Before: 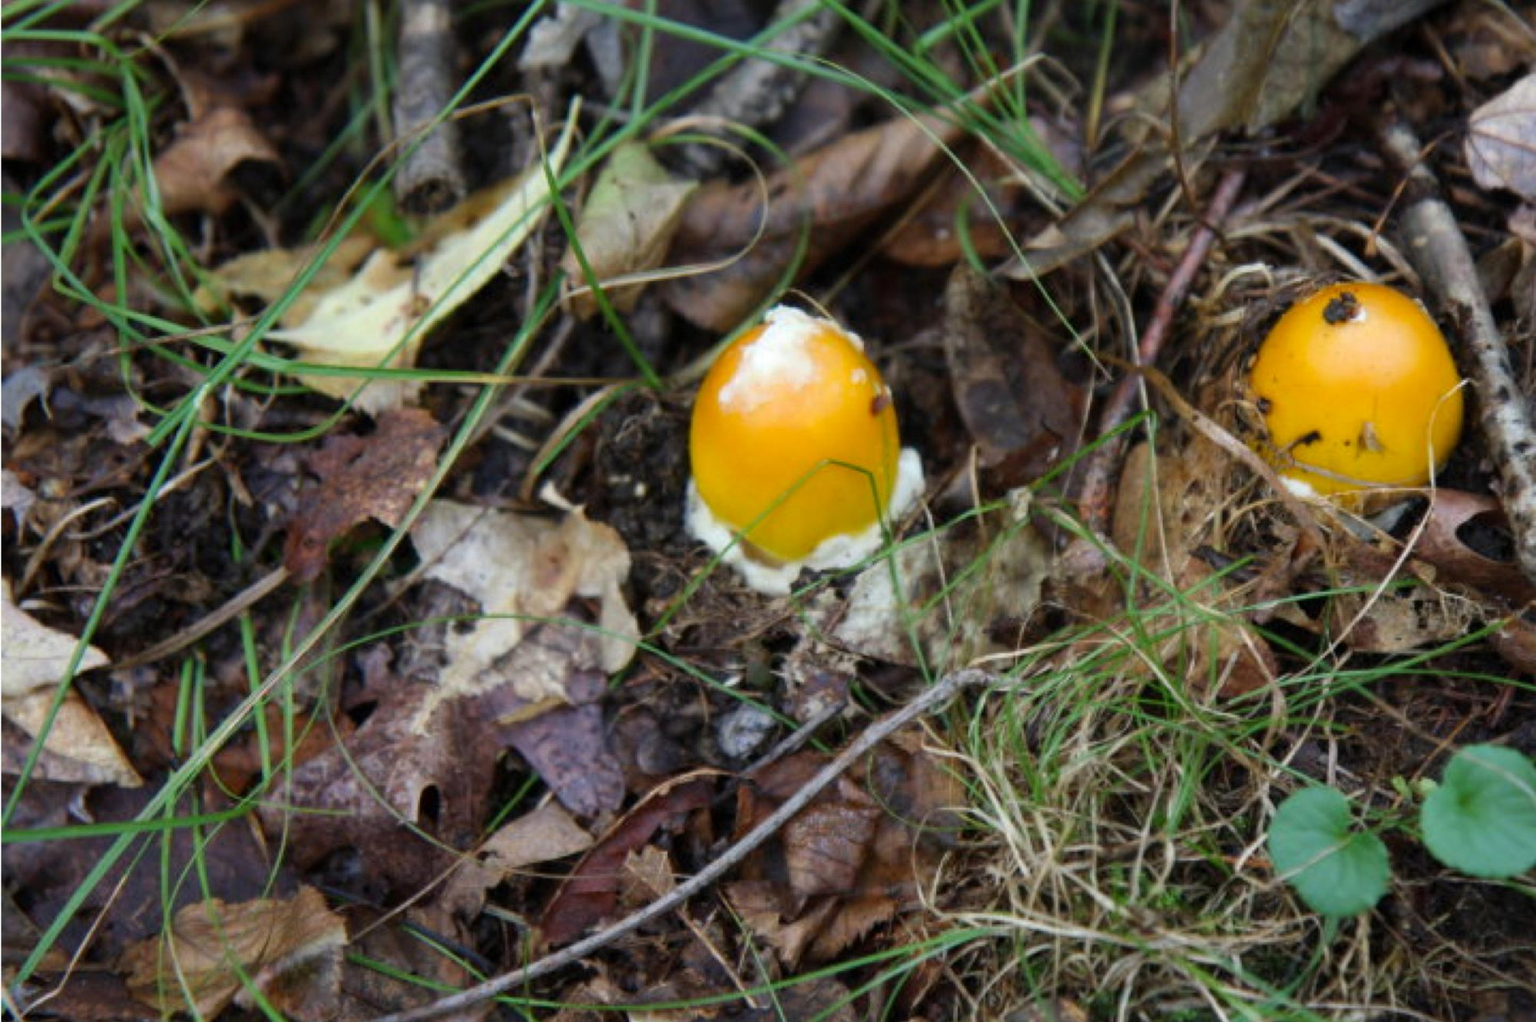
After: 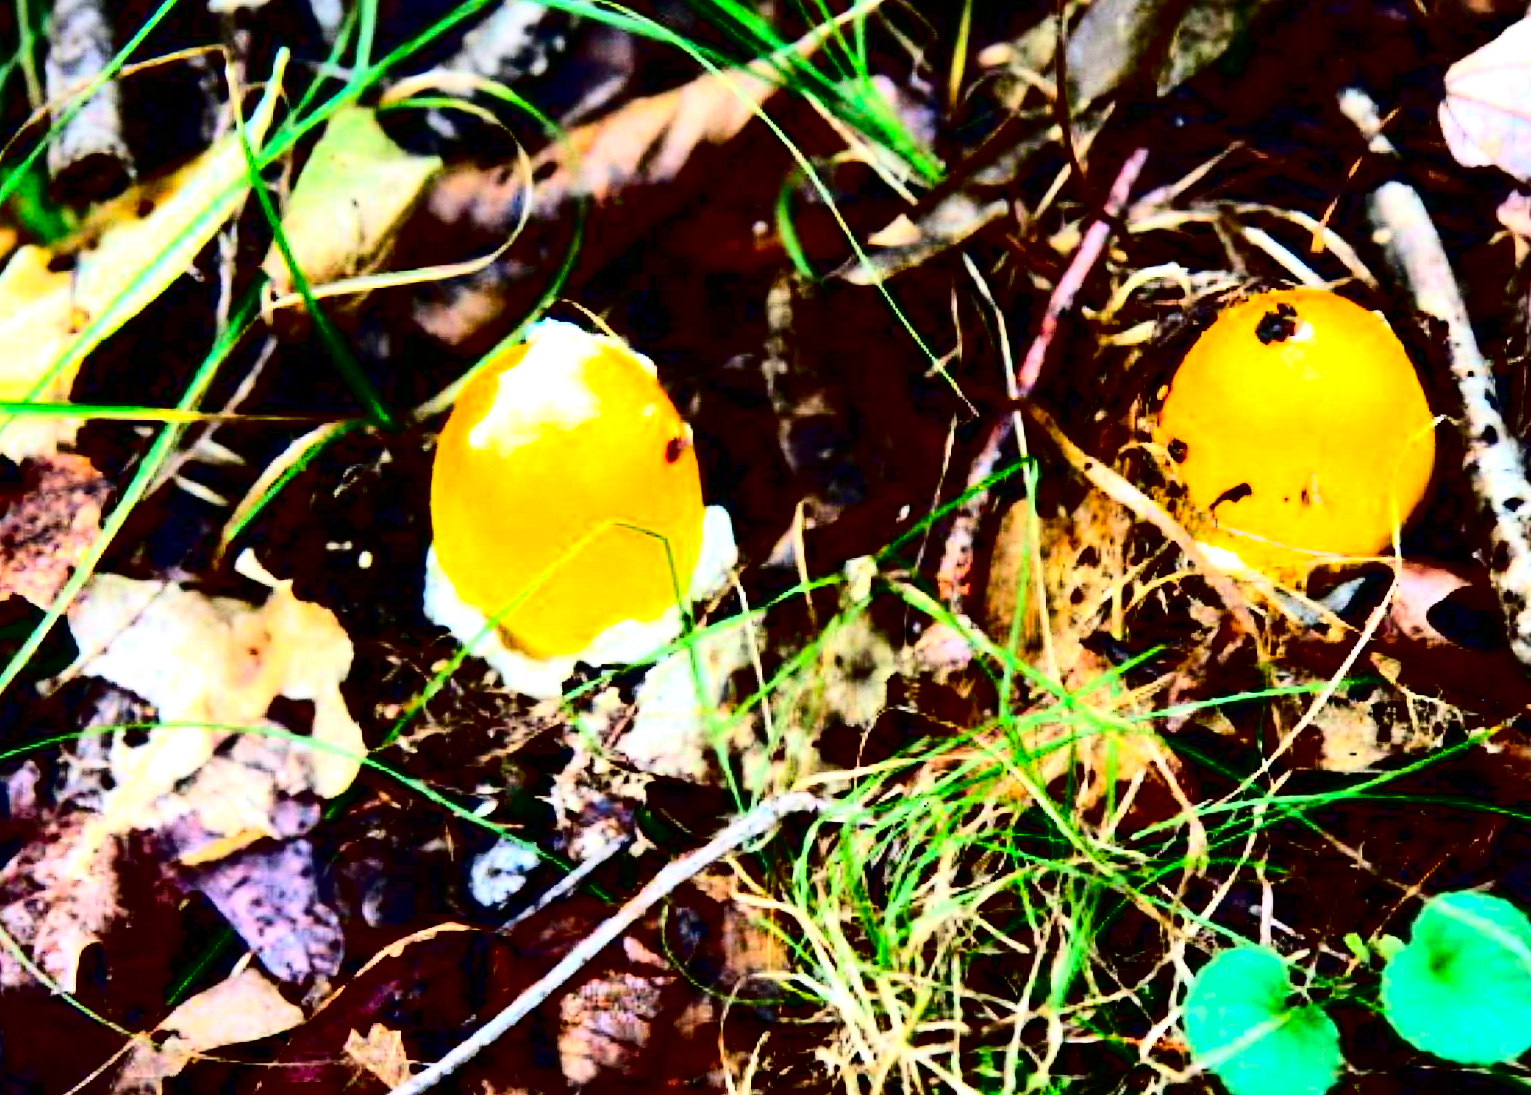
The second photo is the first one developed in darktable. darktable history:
exposure: black level correction 0, exposure 1.386 EV, compensate highlight preservation false
contrast brightness saturation: contrast 0.782, brightness -0.985, saturation 0.994
sharpen: radius 1.444, amount 0.399, threshold 1.709
crop: left 23.438%, top 5.917%, bottom 11.788%
